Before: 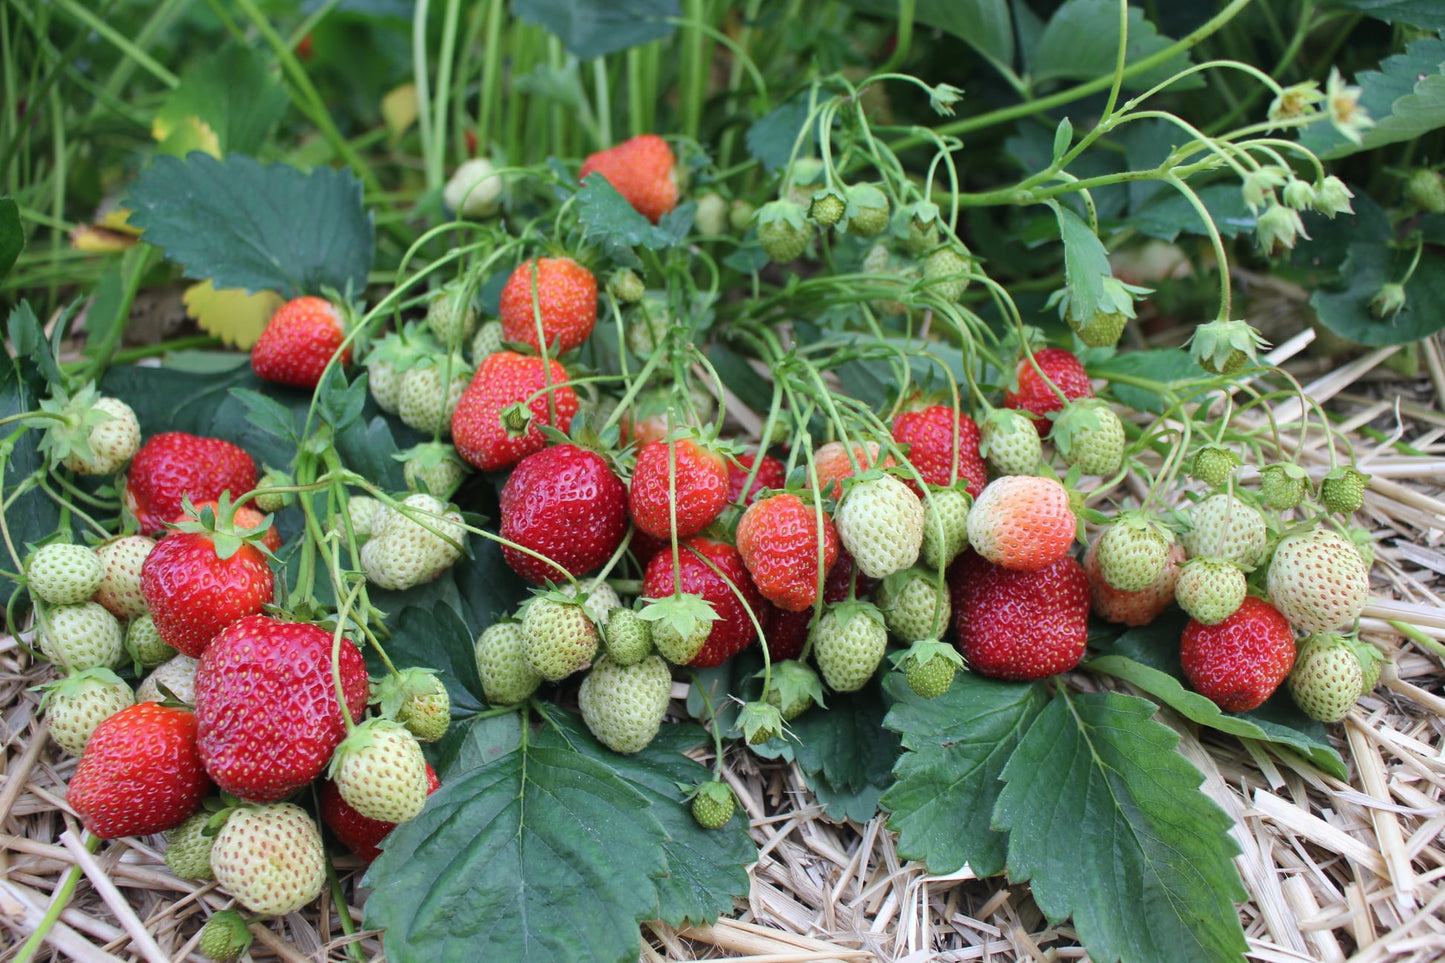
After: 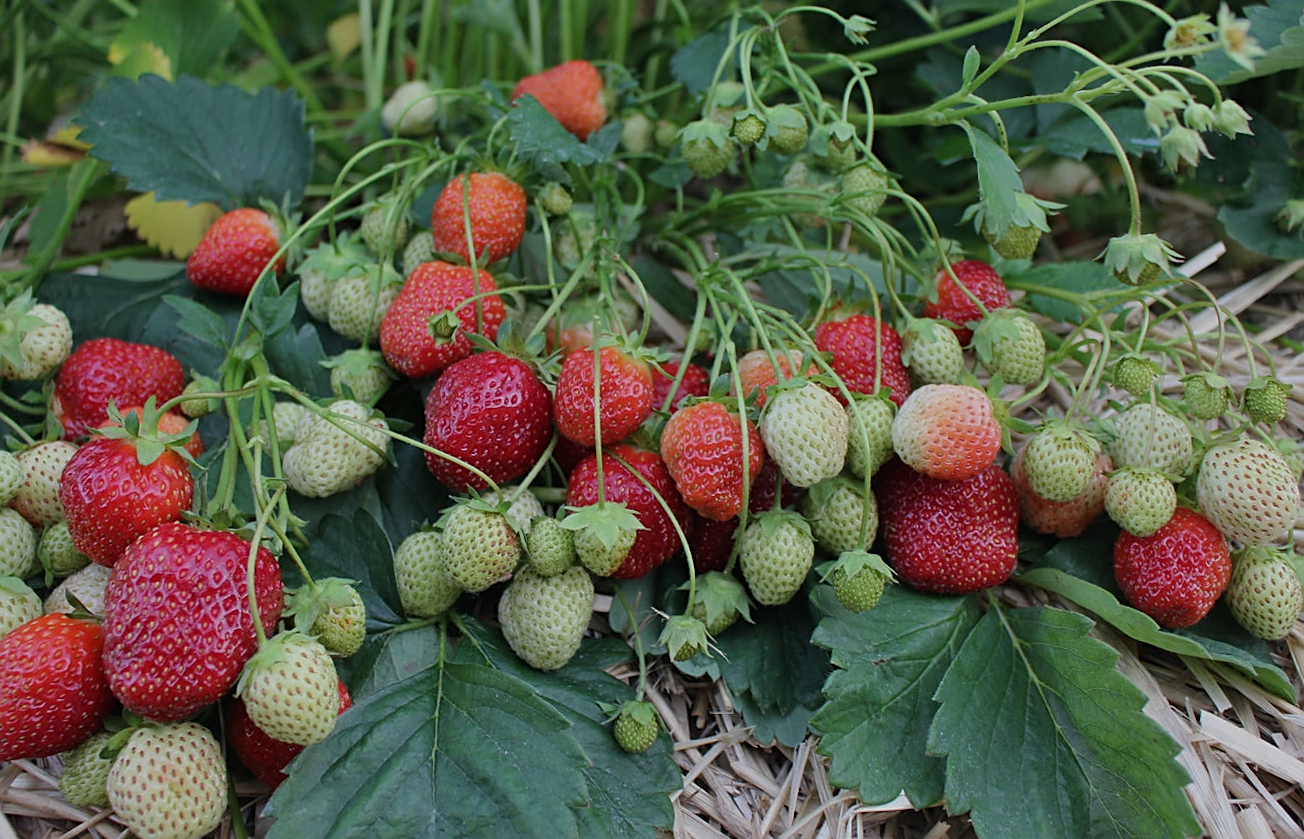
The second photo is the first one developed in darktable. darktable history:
shadows and highlights: shadows 37.27, highlights -28.18, soften with gaussian
crop: left 1.507%, top 6.147%, right 1.379%, bottom 6.637%
exposure: black level correction 0, exposure -0.766 EV, compensate highlight preservation false
sharpen: on, module defaults
rotate and perspective: rotation 0.215°, lens shift (vertical) -0.139, crop left 0.069, crop right 0.939, crop top 0.002, crop bottom 0.996
